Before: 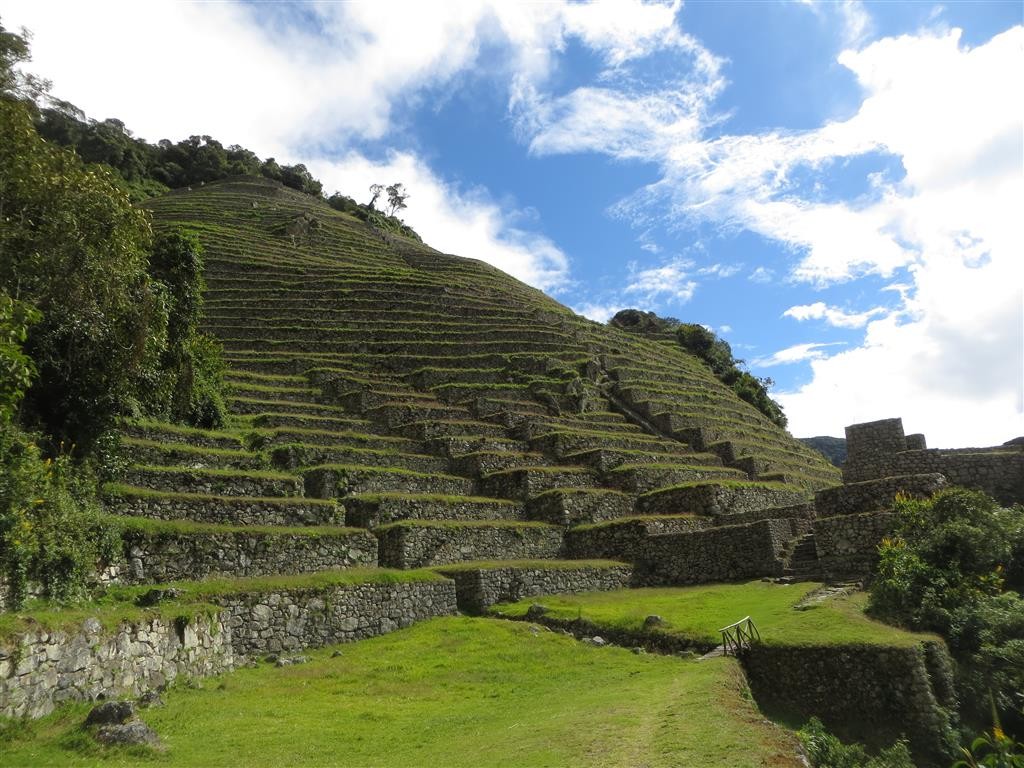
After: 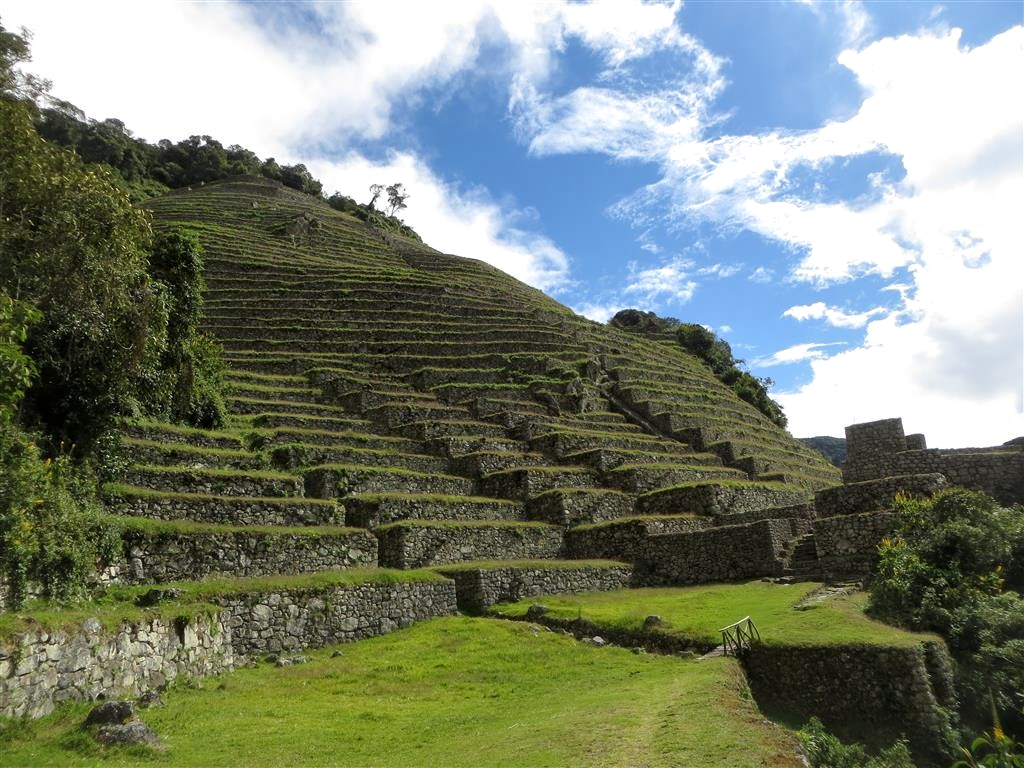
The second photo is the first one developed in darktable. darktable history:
local contrast: mode bilateral grid, contrast 20, coarseness 50, detail 132%, midtone range 0.2
tone equalizer: on, module defaults
